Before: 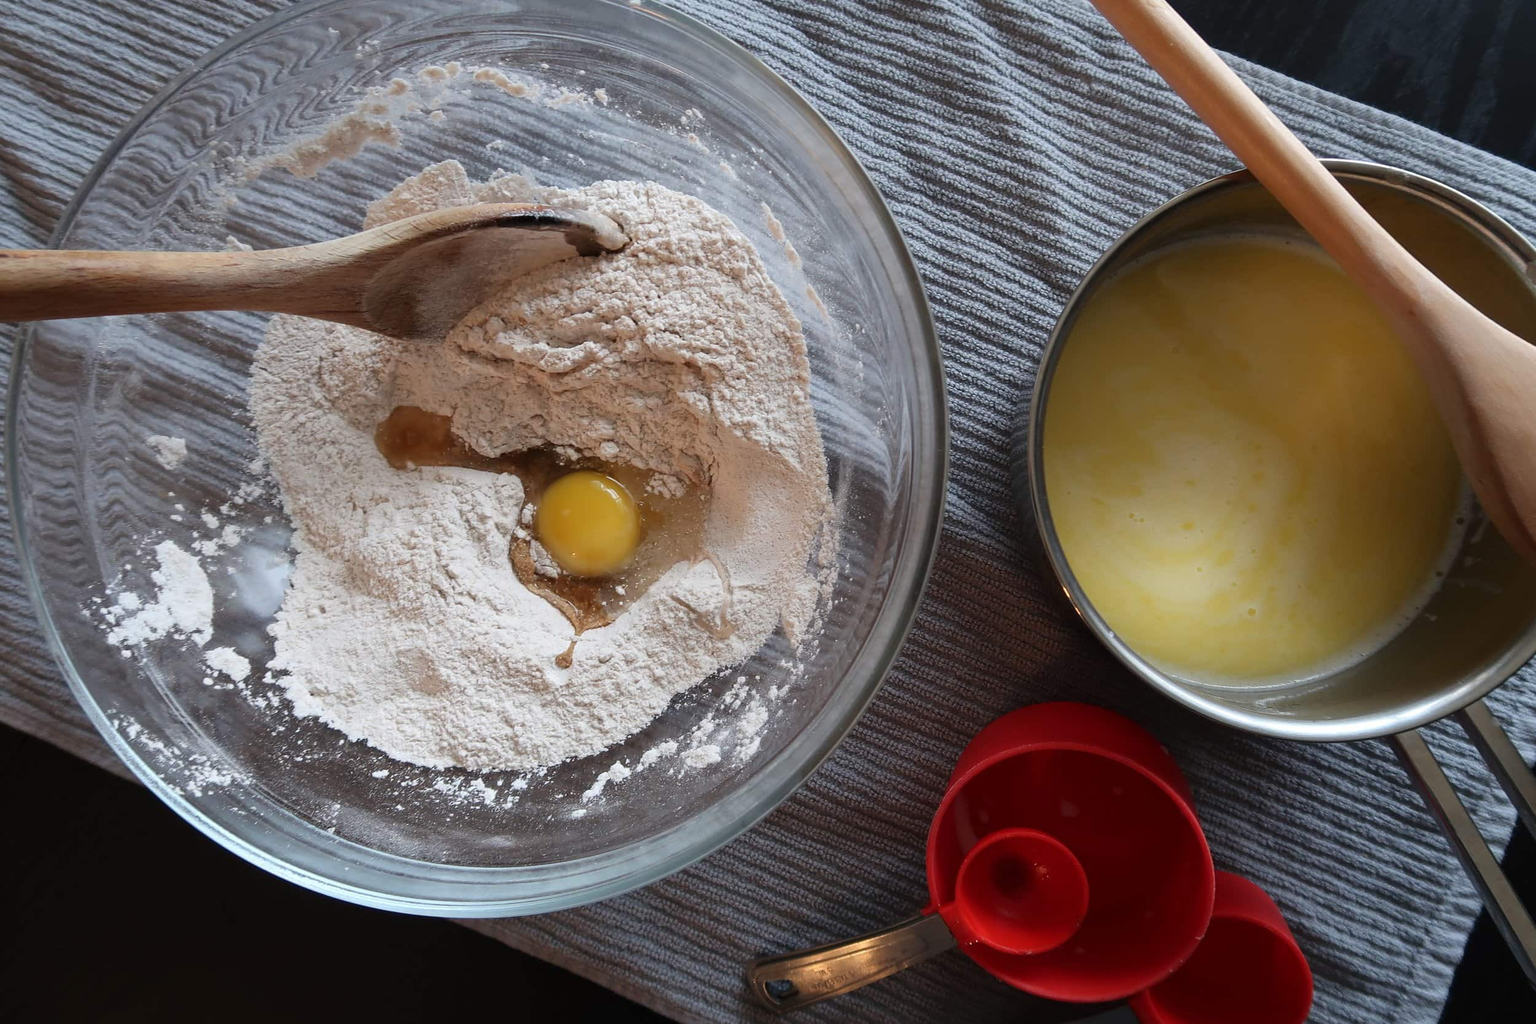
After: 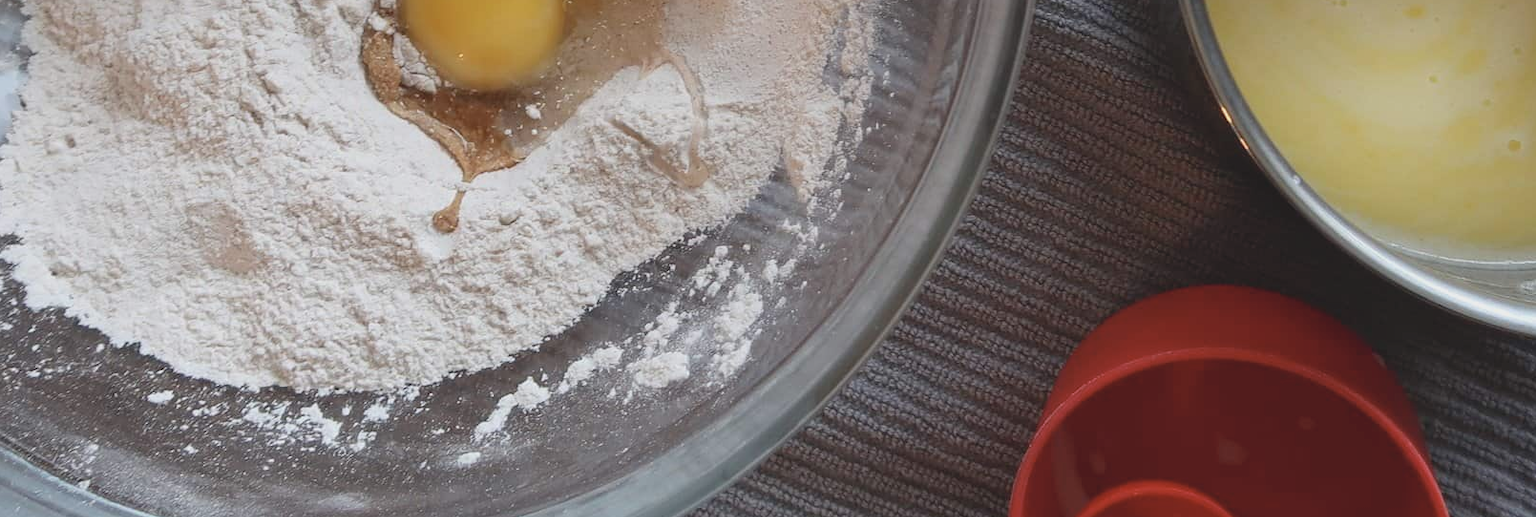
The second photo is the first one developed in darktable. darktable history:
contrast brightness saturation: contrast -0.148, brightness 0.054, saturation -0.136
crop: left 18.043%, top 50.649%, right 17.581%, bottom 16.808%
